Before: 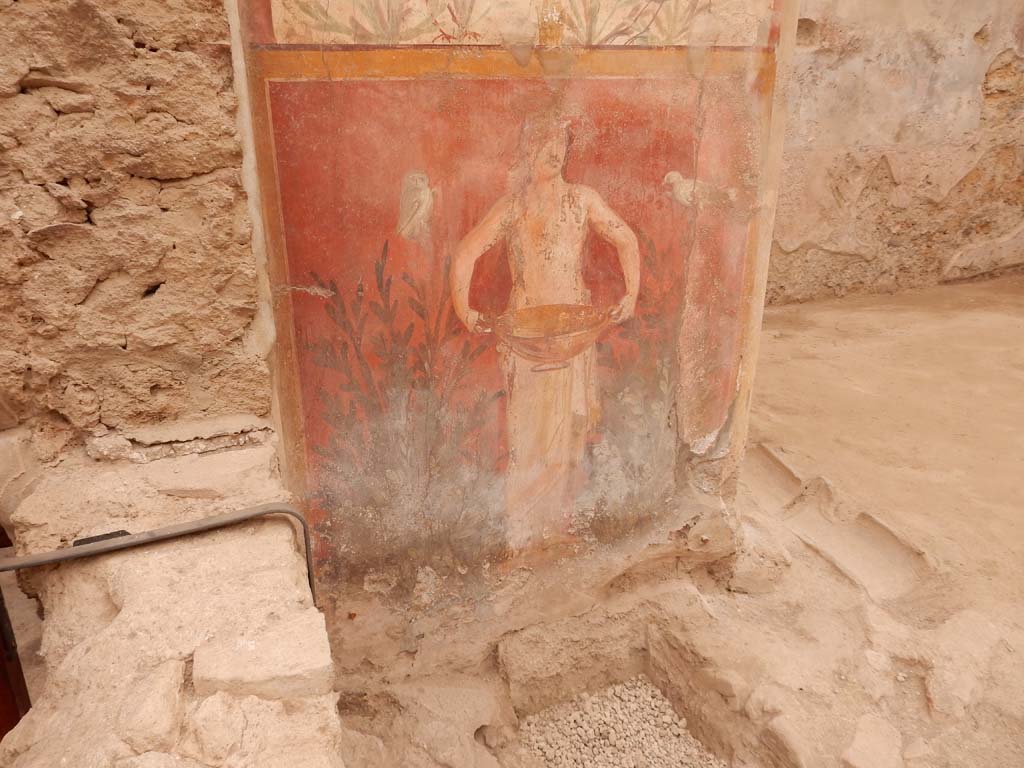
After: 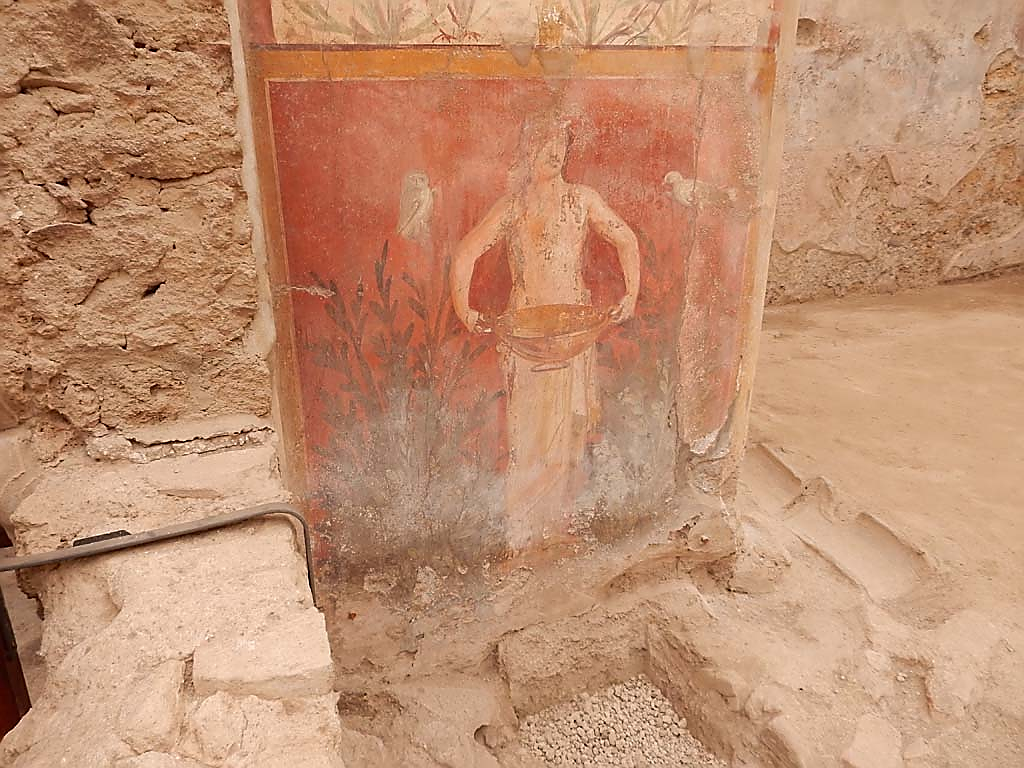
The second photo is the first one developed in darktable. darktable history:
sharpen: radius 1.378, amount 1.24, threshold 0.808
